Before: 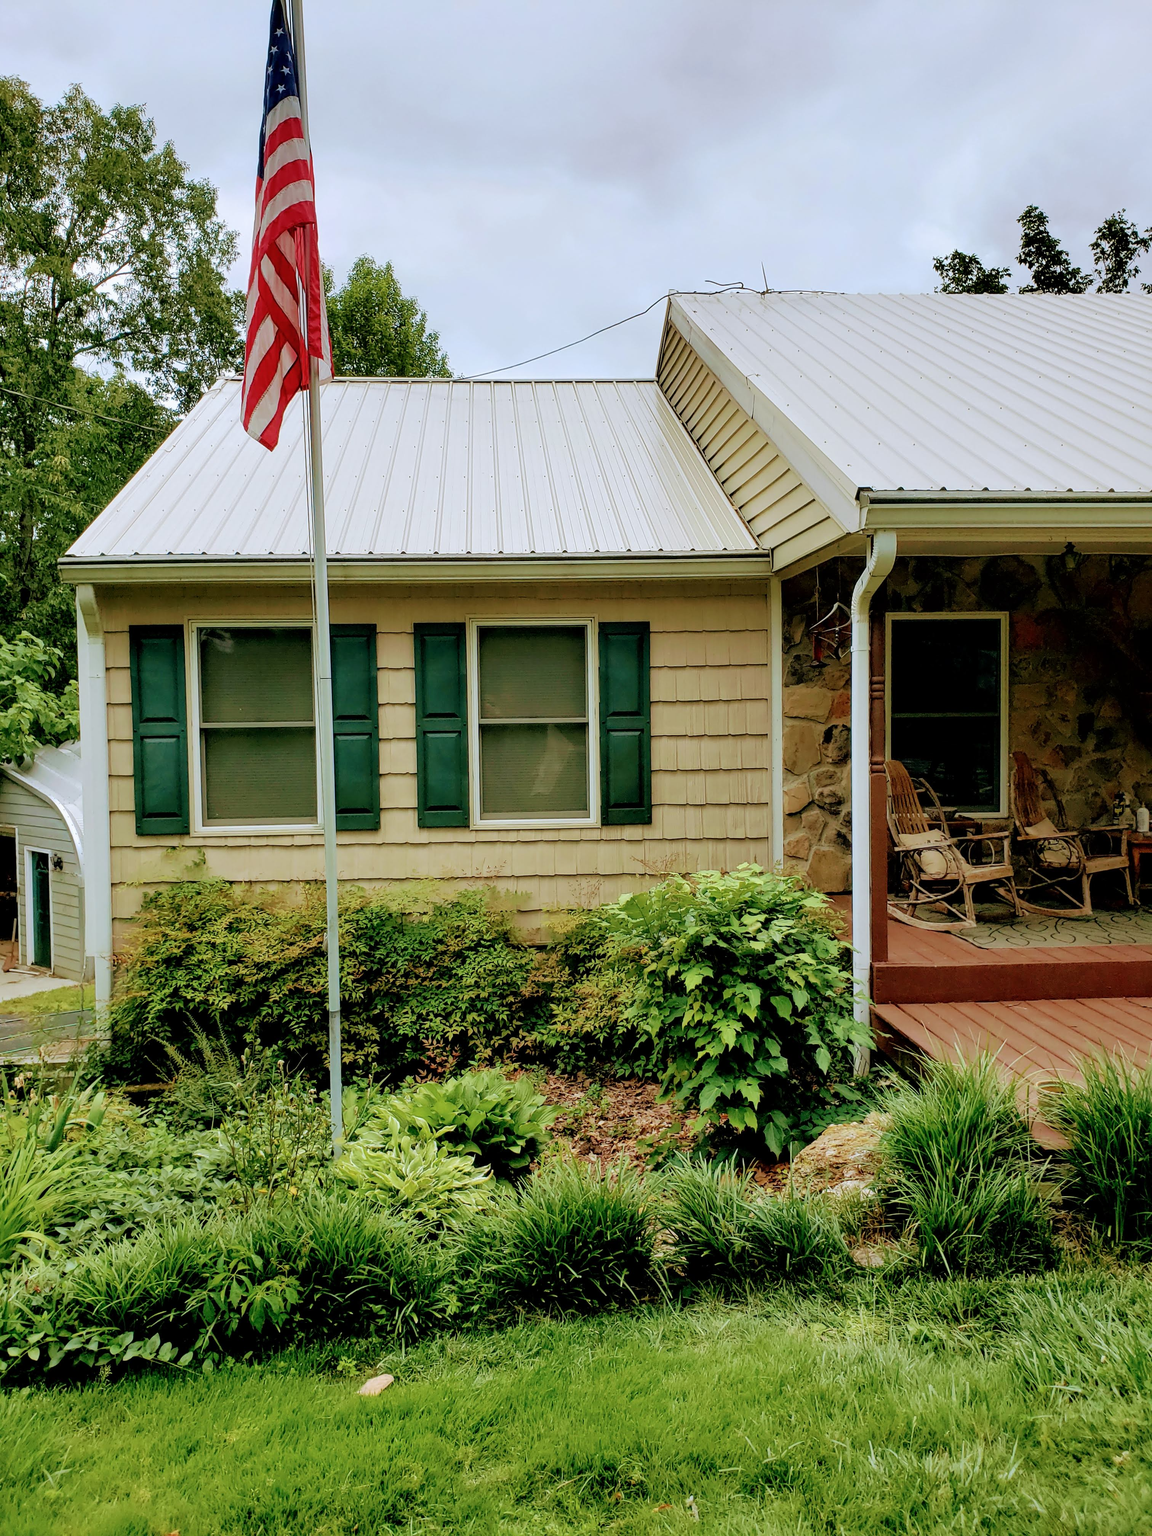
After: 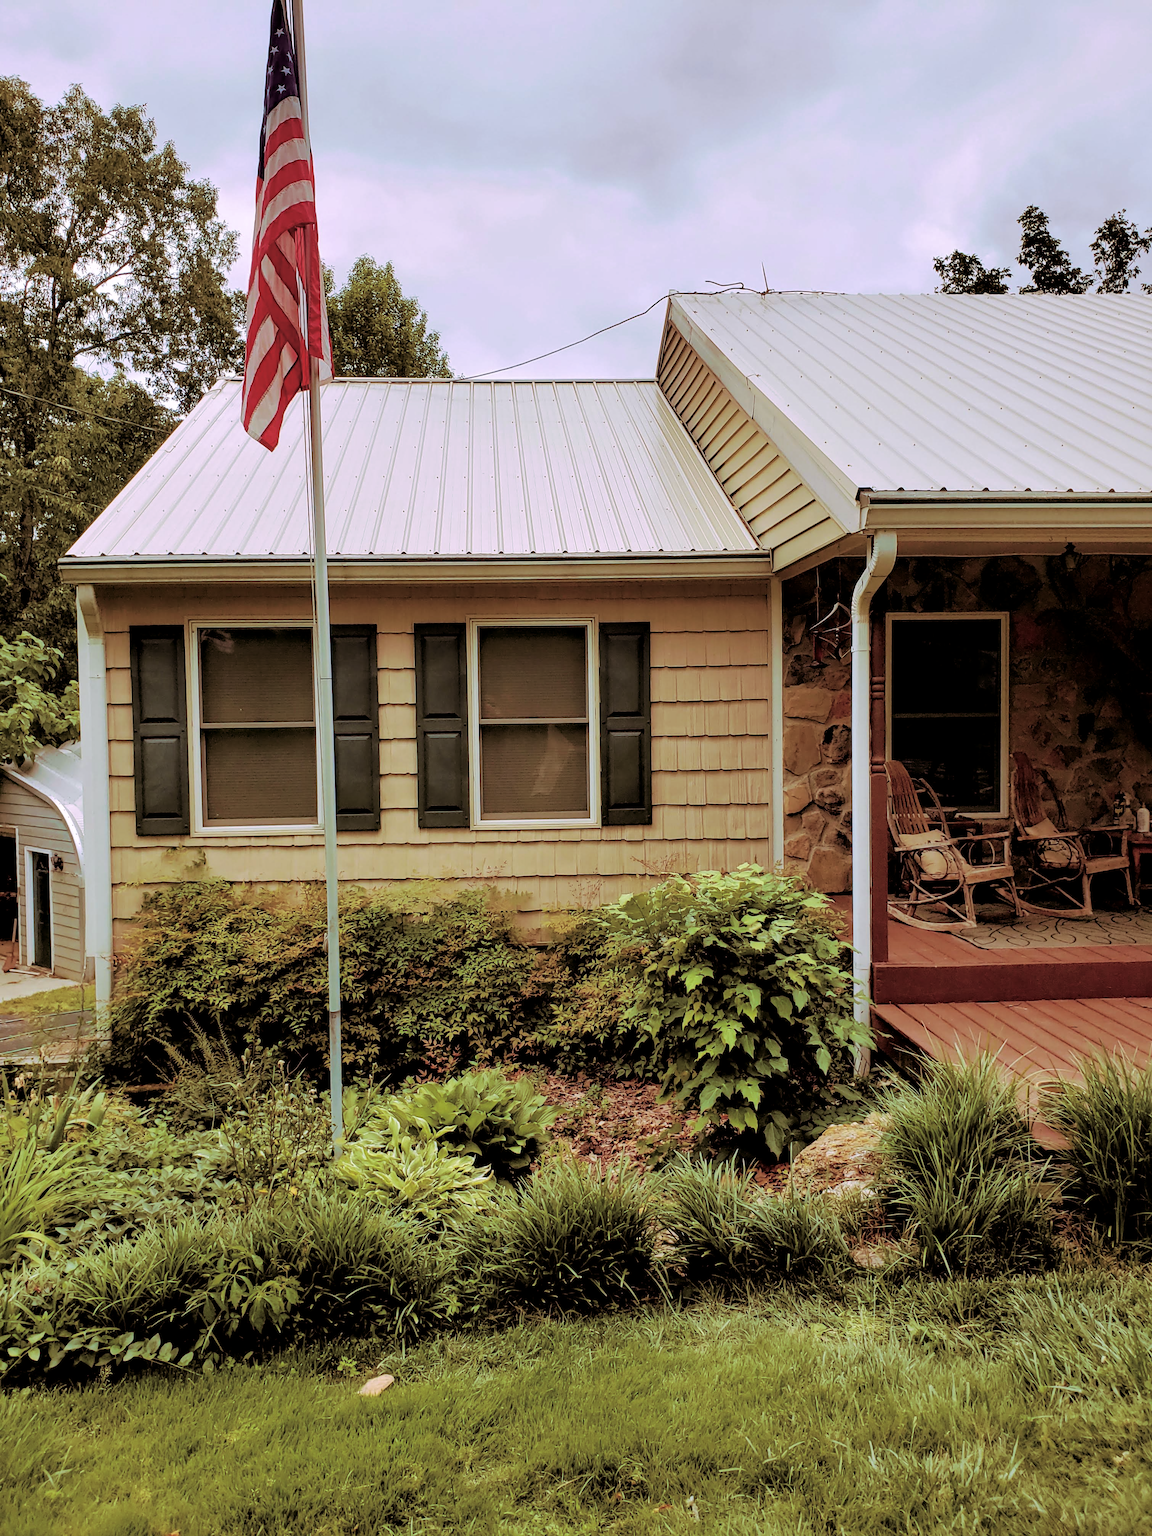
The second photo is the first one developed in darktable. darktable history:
haze removal: compatibility mode true, adaptive false
tone equalizer: on, module defaults
color correction: highlights a* 3.12, highlights b* -1.55, shadows a* -0.101, shadows b* 2.52, saturation 0.98
split-toning: highlights › hue 298.8°, highlights › saturation 0.73, compress 41.76%
